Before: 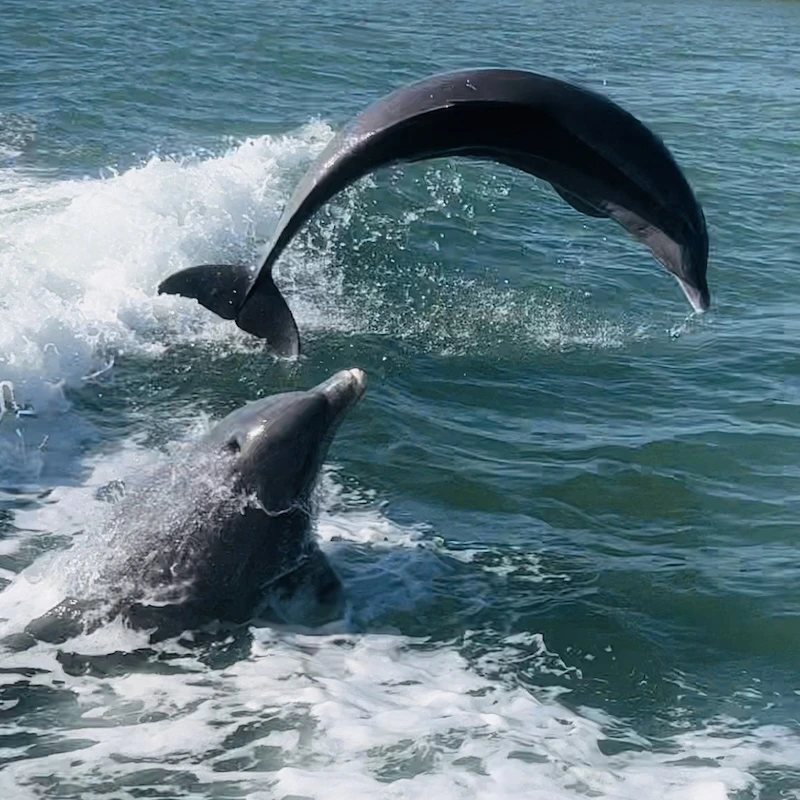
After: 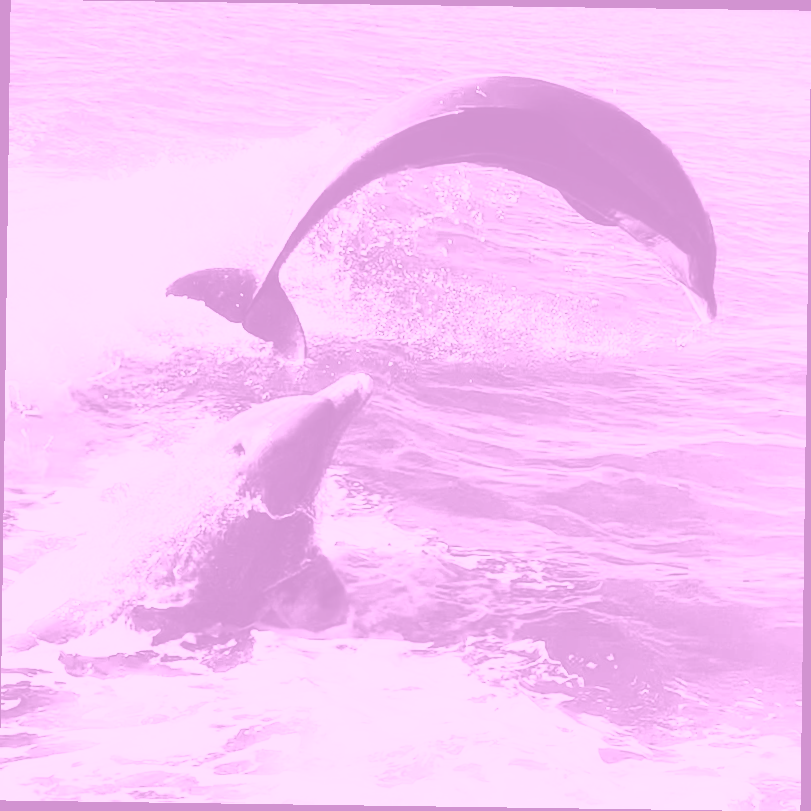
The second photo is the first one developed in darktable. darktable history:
base curve: curves: ch0 [(0, 0) (0.028, 0.03) (0.121, 0.232) (0.46, 0.748) (0.859, 0.968) (1, 1)]
colorize: hue 331.2°, saturation 75%, source mix 30.28%, lightness 70.52%, version 1
tone curve: curves: ch0 [(0, 0.017) (0.239, 0.277) (0.508, 0.593) (0.826, 0.855) (1, 0.945)]; ch1 [(0, 0) (0.401, 0.42) (0.442, 0.47) (0.492, 0.498) (0.511, 0.504) (0.555, 0.586) (0.681, 0.739) (1, 1)]; ch2 [(0, 0) (0.411, 0.433) (0.5, 0.504) (0.545, 0.574) (1, 1)], color space Lab, independent channels, preserve colors none
tone equalizer: -8 EV -0.417 EV, -7 EV -0.389 EV, -6 EV -0.333 EV, -5 EV -0.222 EV, -3 EV 0.222 EV, -2 EV 0.333 EV, -1 EV 0.389 EV, +0 EV 0.417 EV, edges refinement/feathering 500, mask exposure compensation -1.57 EV, preserve details no
rotate and perspective: rotation 0.8°, automatic cropping off
